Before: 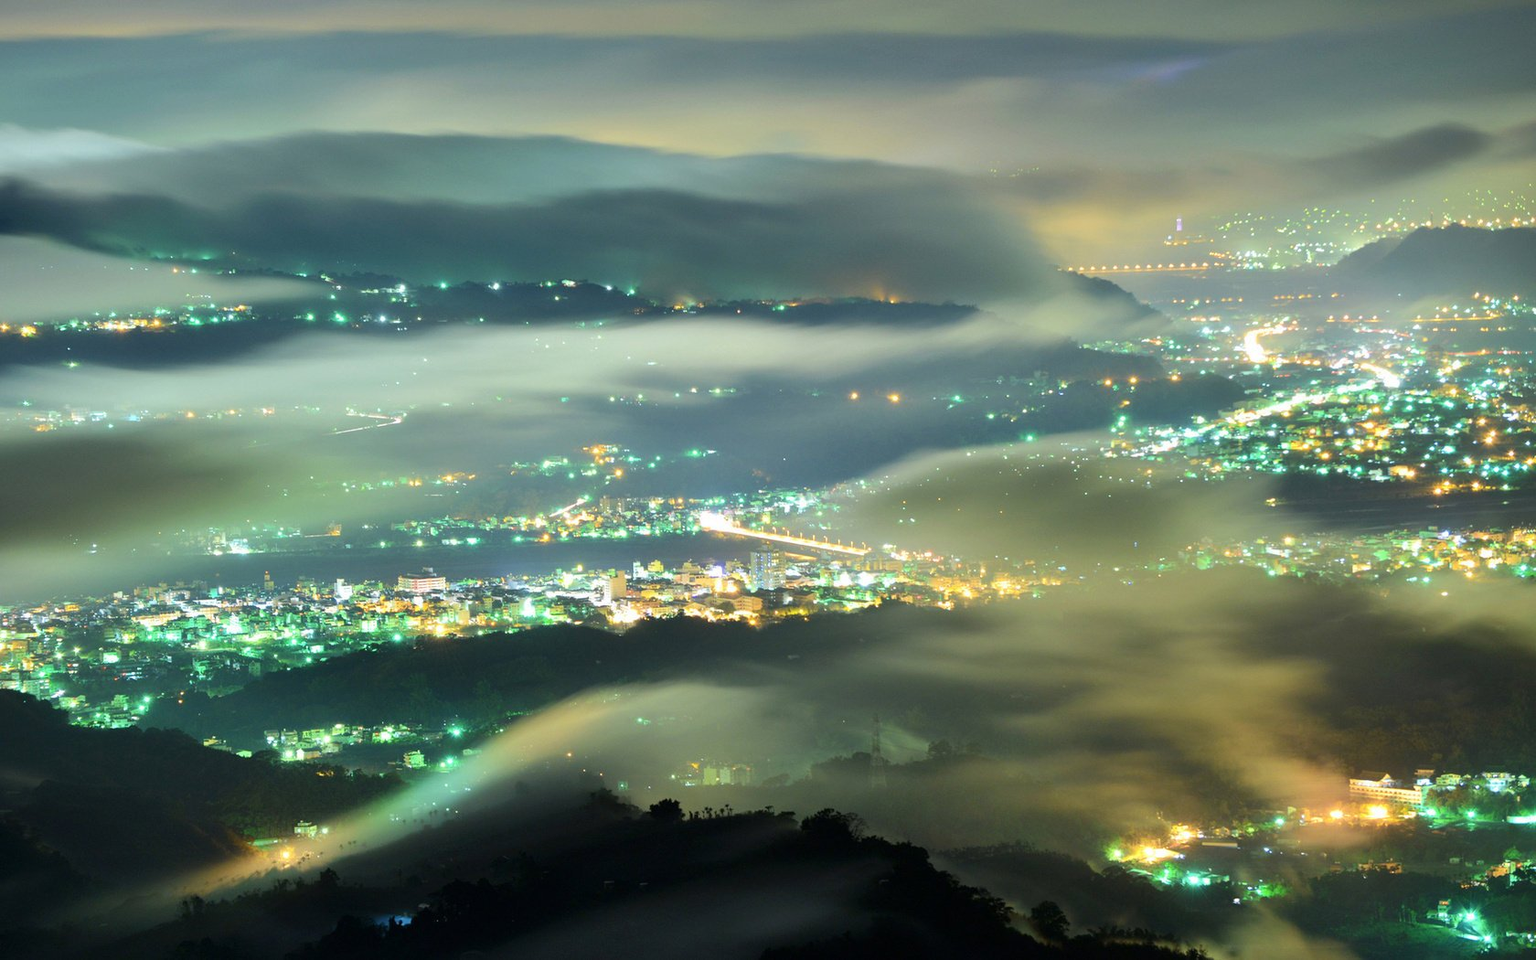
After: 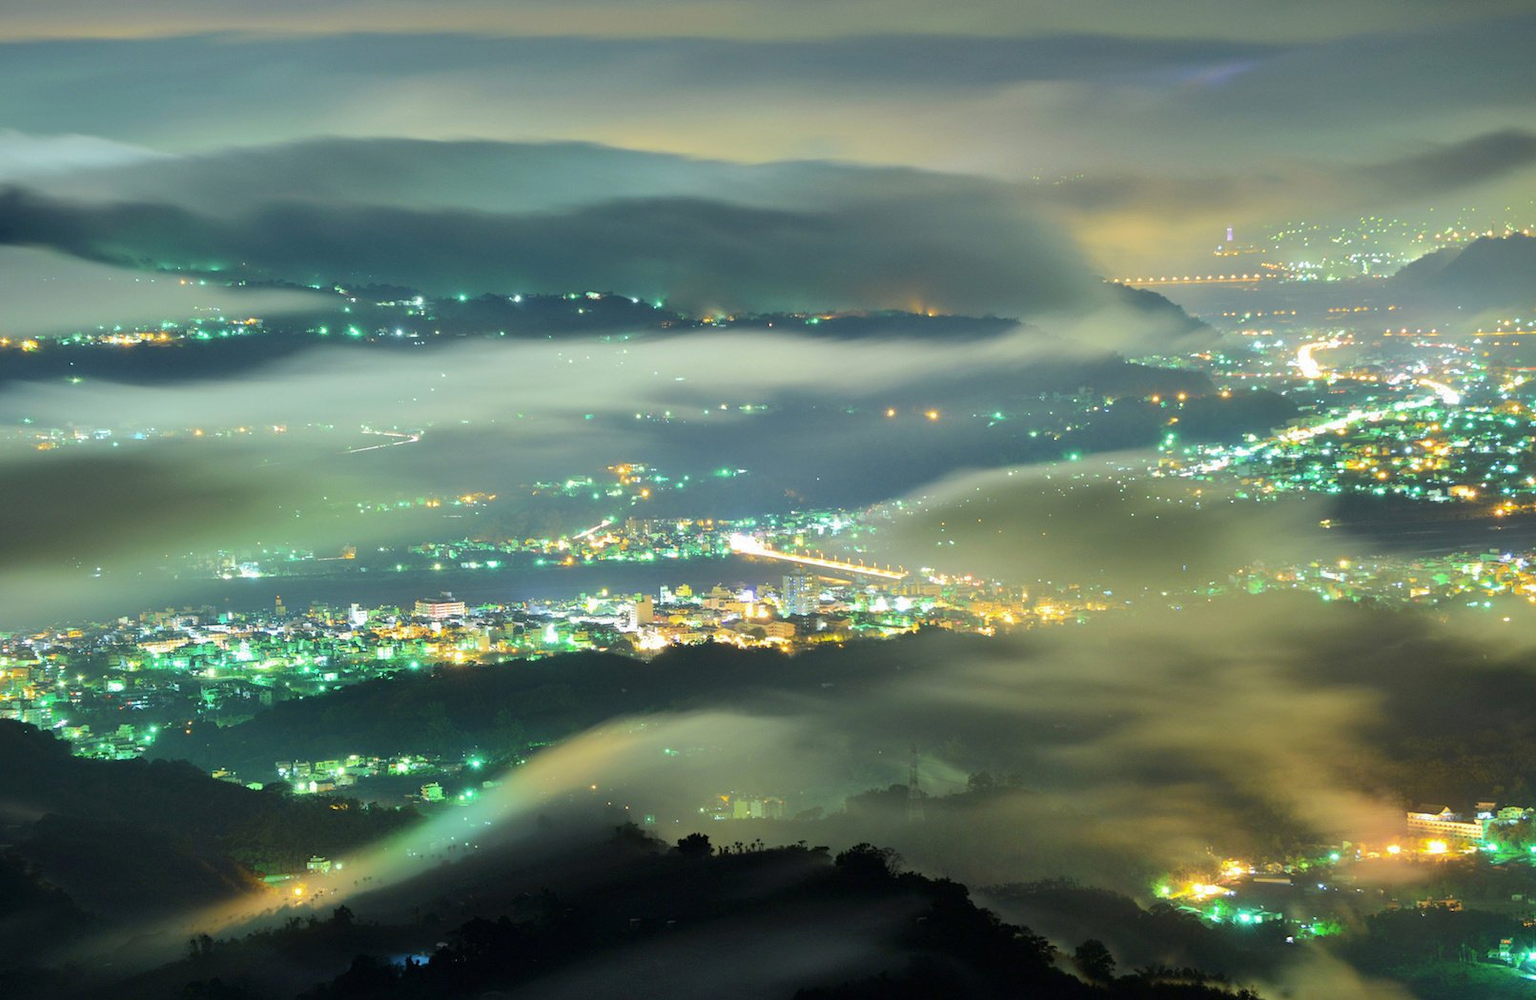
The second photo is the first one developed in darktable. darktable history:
crop: right 4.053%, bottom 0.031%
shadows and highlights: shadows 30.2
